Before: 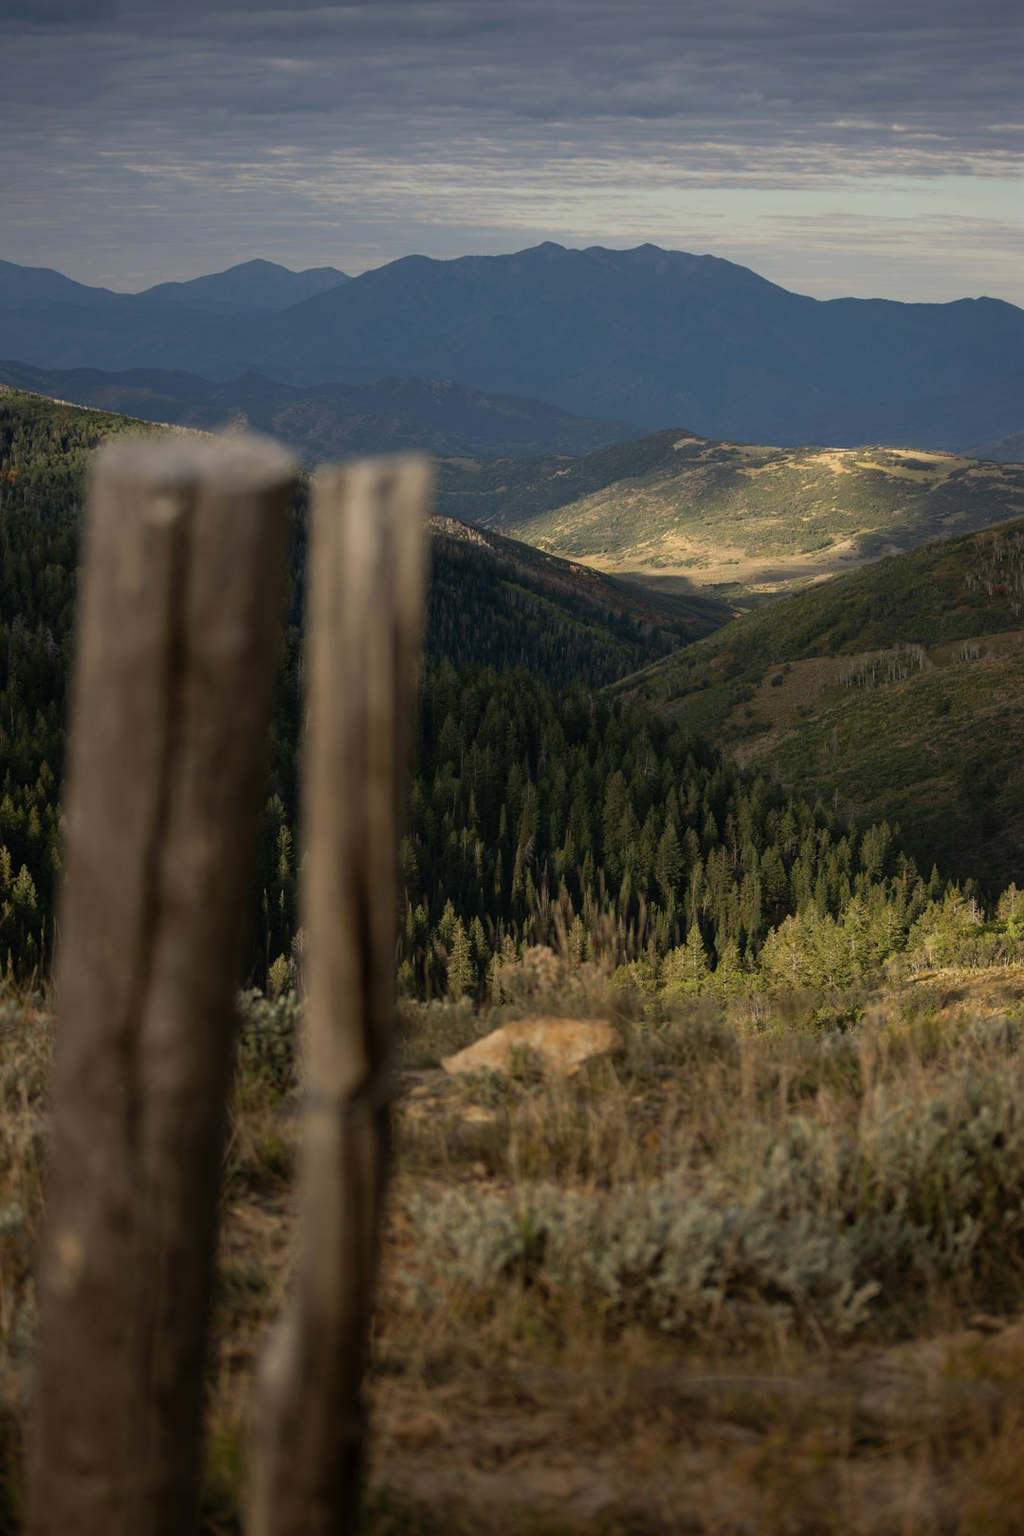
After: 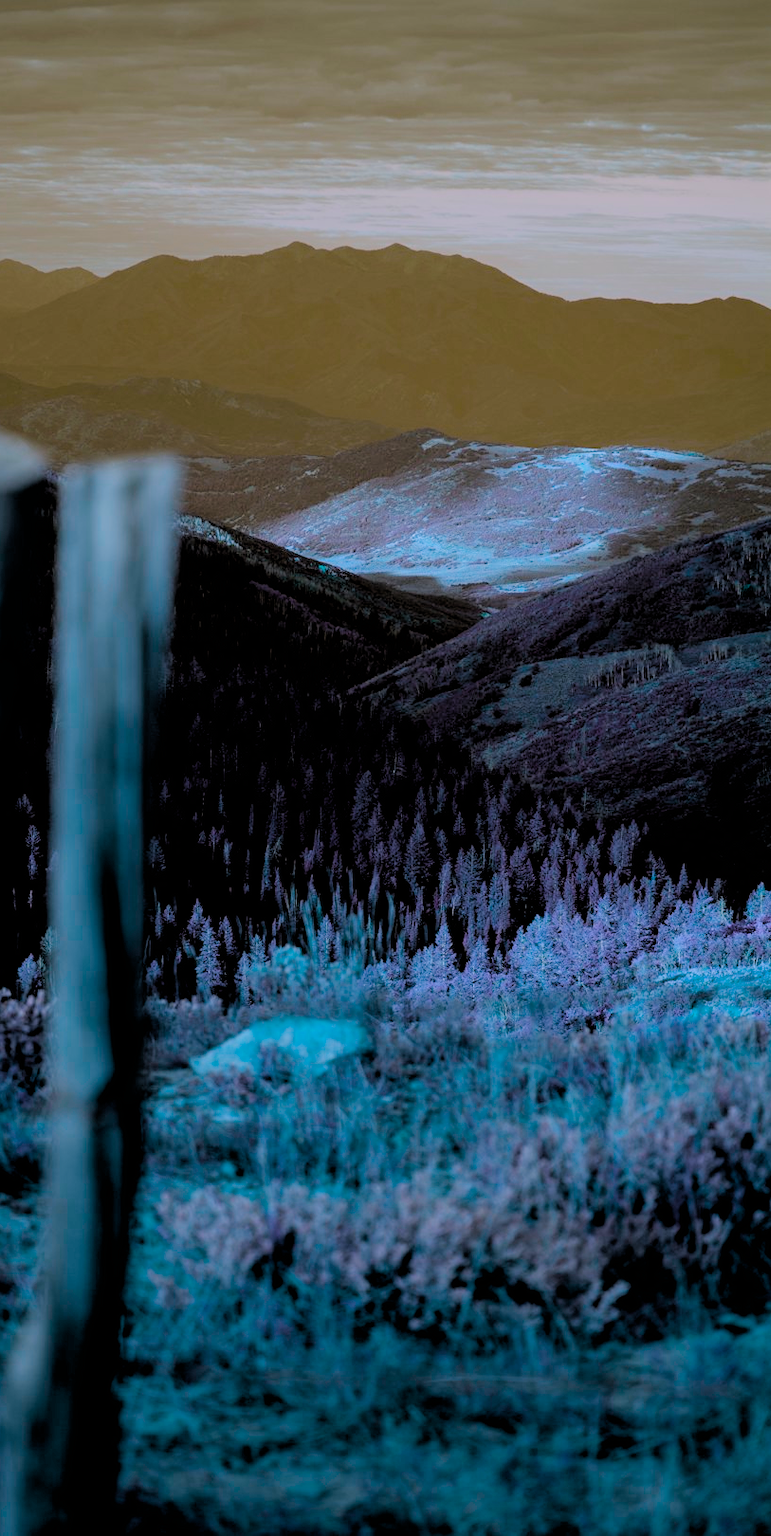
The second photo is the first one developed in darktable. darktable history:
crop and rotate: left 24.6%
rgb levels: levels [[0.013, 0.434, 0.89], [0, 0.5, 1], [0, 0.5, 1]]
color balance rgb: hue shift 180°, global vibrance 50%, contrast 0.32%
filmic rgb: black relative exposure -4.88 EV, hardness 2.82
